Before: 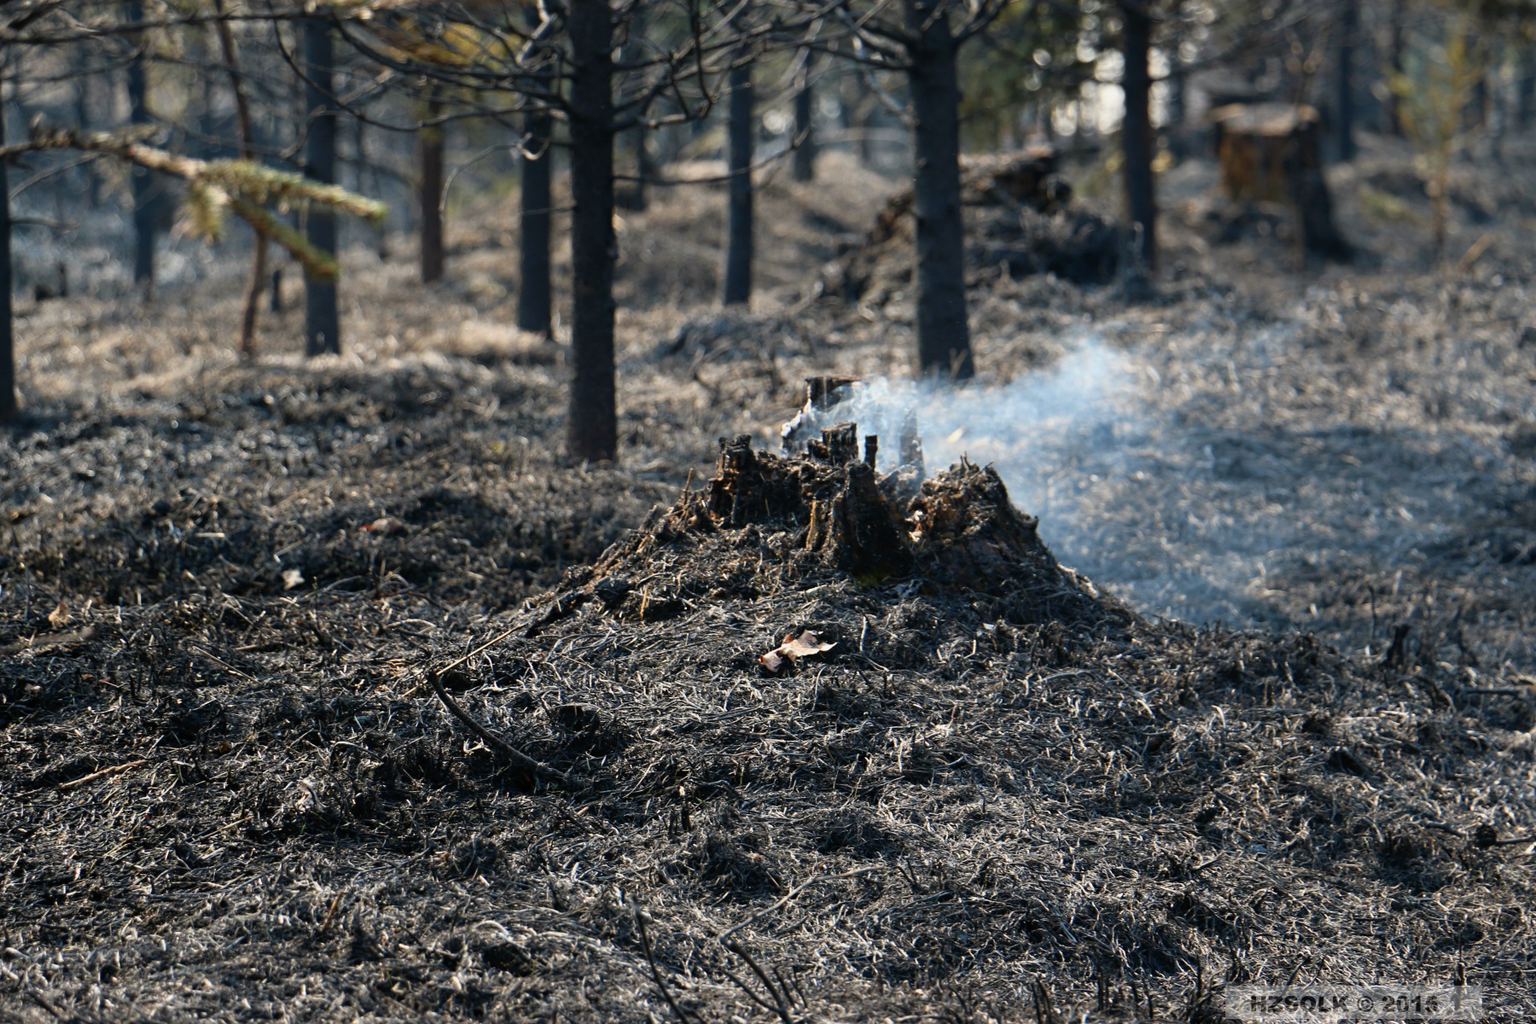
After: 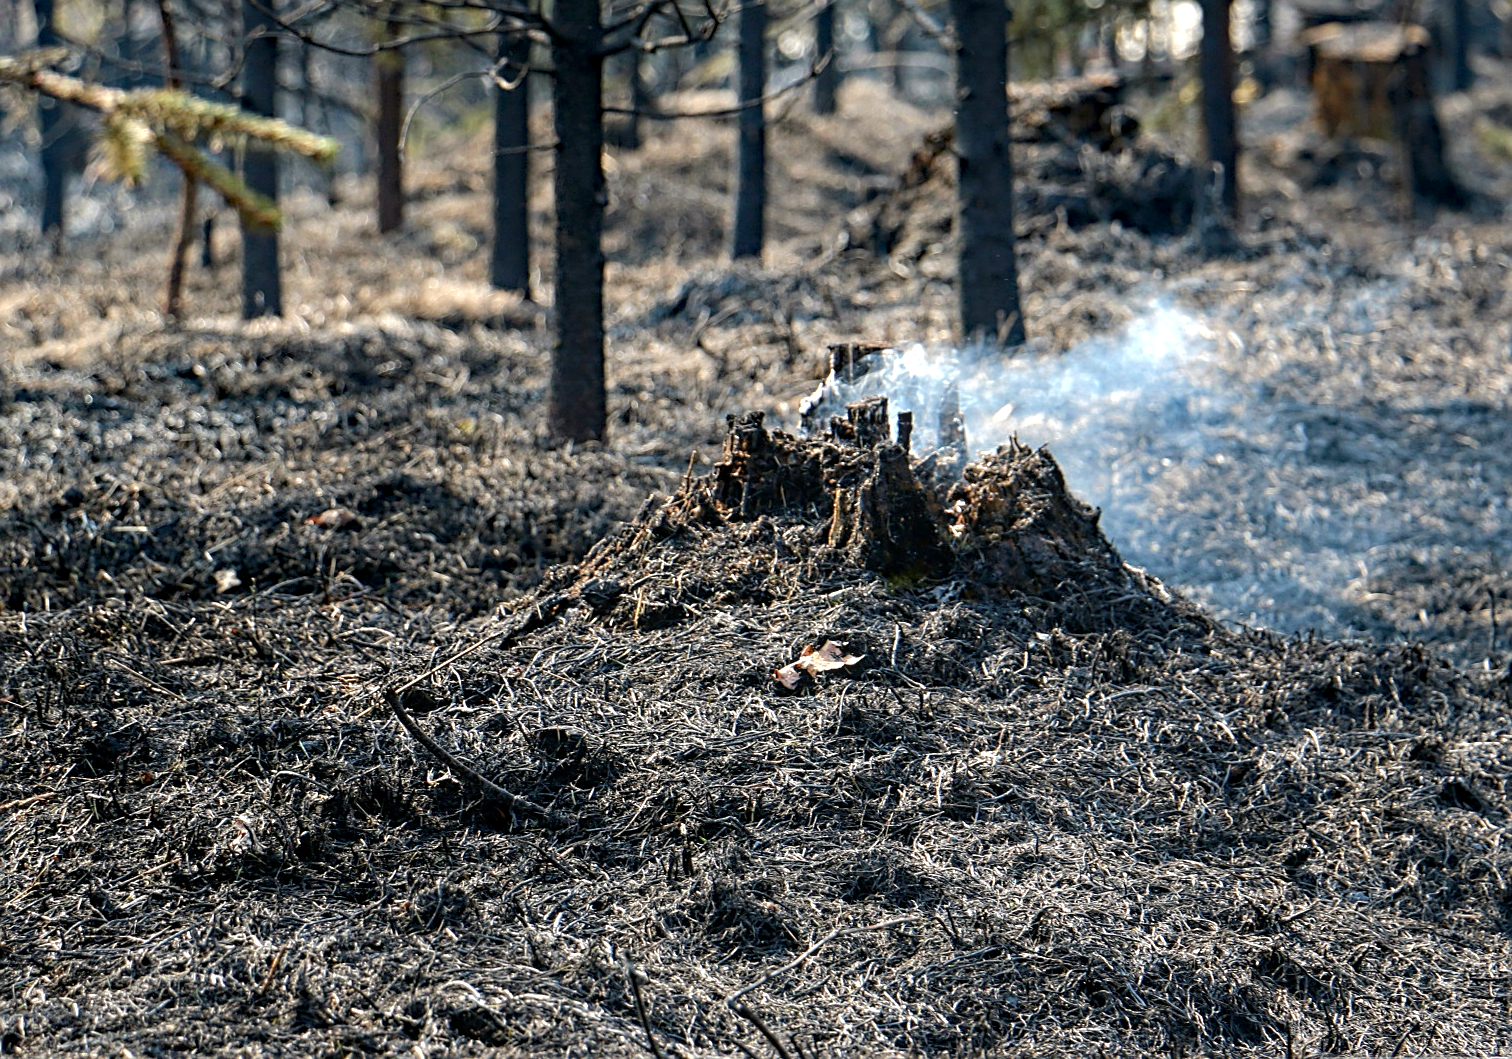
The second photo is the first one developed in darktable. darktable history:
rotate and perspective: automatic cropping original format, crop left 0, crop top 0
haze removal: compatibility mode true, adaptive false
sharpen: on, module defaults
exposure: black level correction 0.001, exposure 0.5 EV, compensate exposure bias true, compensate highlight preservation false
crop: left 6.446%, top 8.188%, right 9.538%, bottom 3.548%
base curve: curves: ch0 [(0, 0) (0.235, 0.266) (0.503, 0.496) (0.786, 0.72) (1, 1)]
local contrast: on, module defaults
